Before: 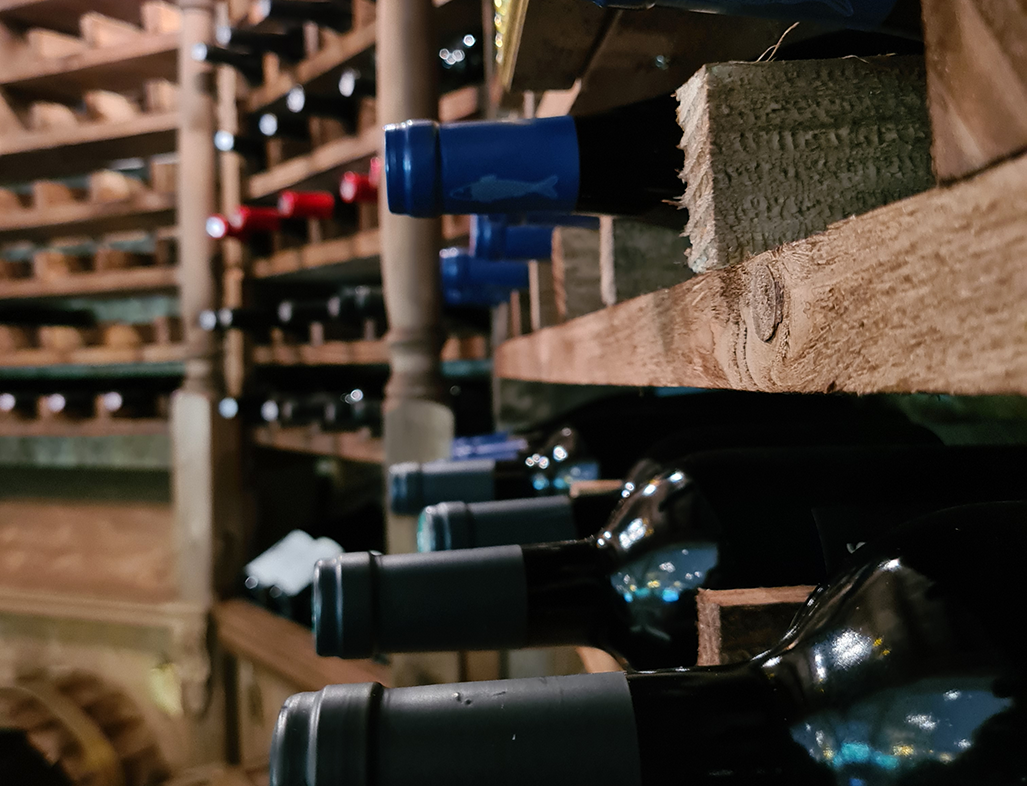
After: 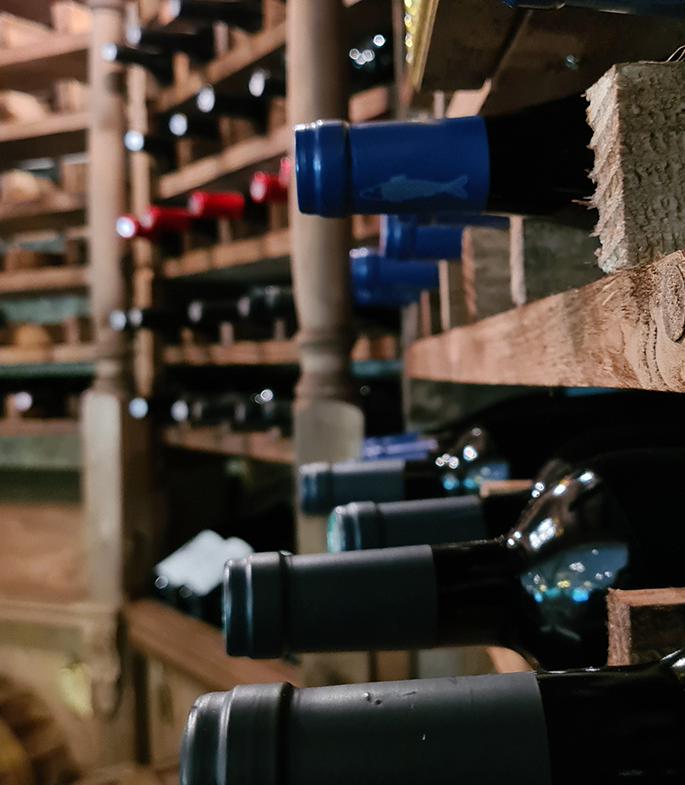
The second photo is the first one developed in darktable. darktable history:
crop and rotate: left 8.834%, right 24.464%
